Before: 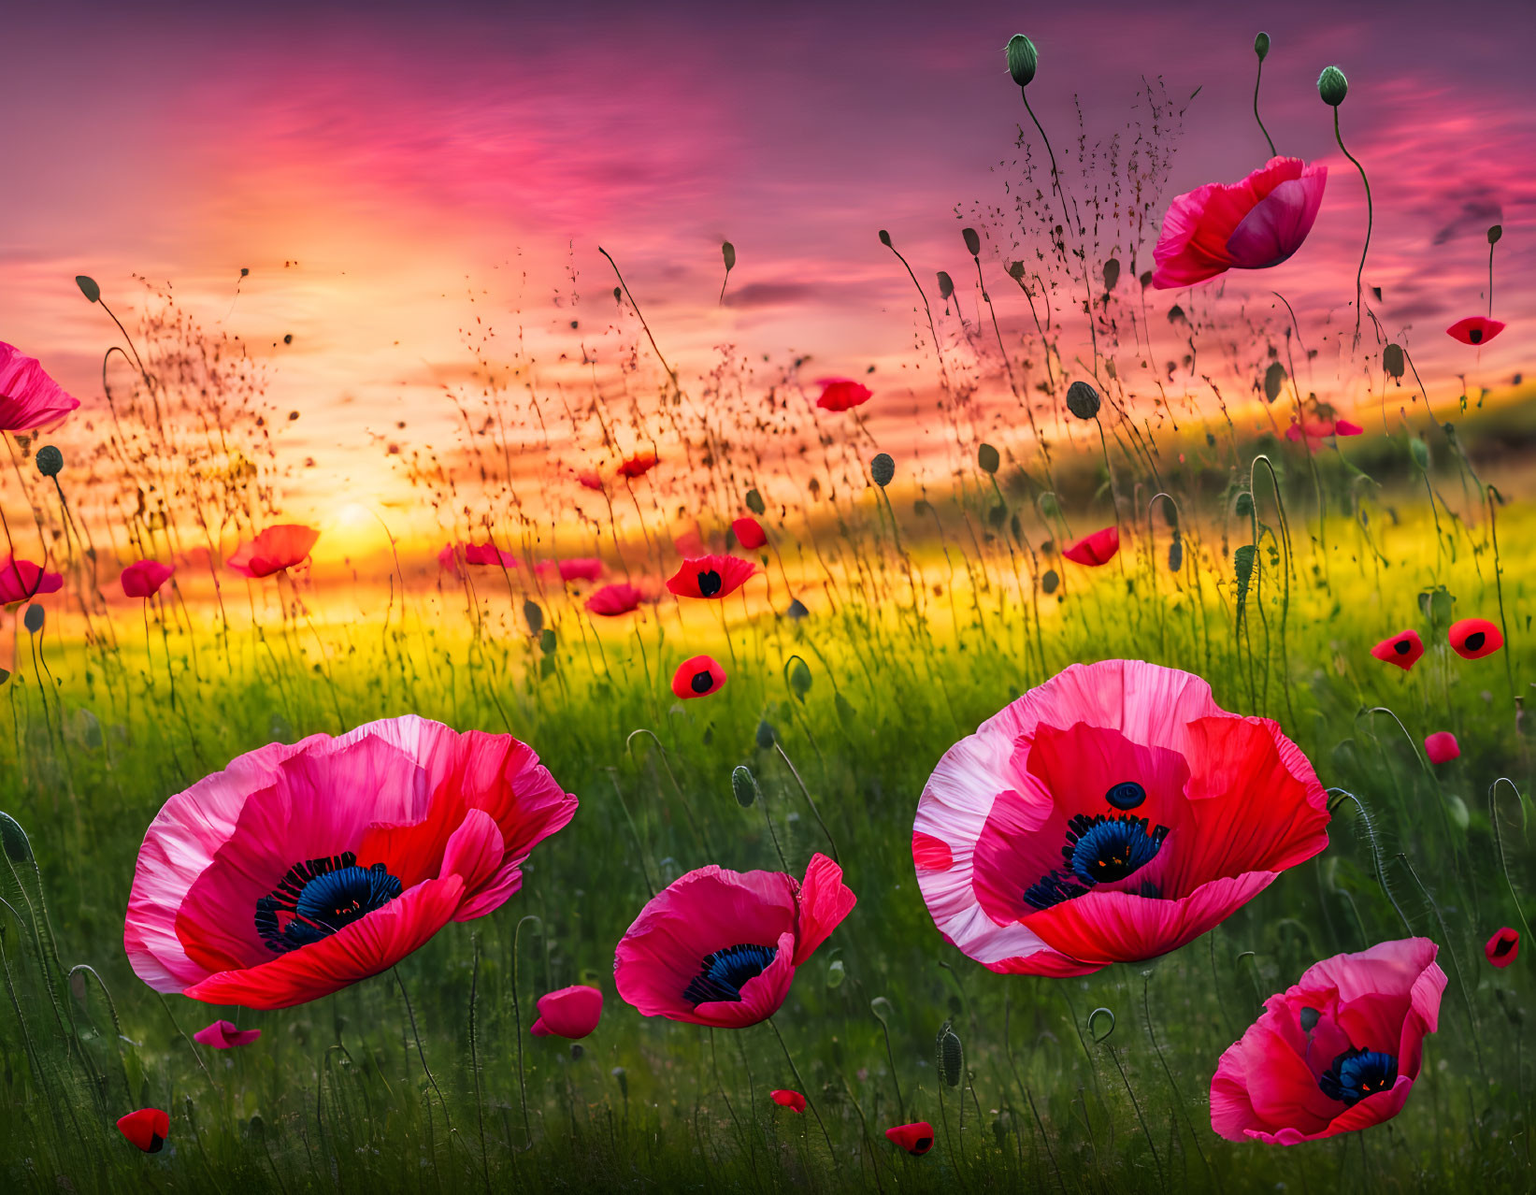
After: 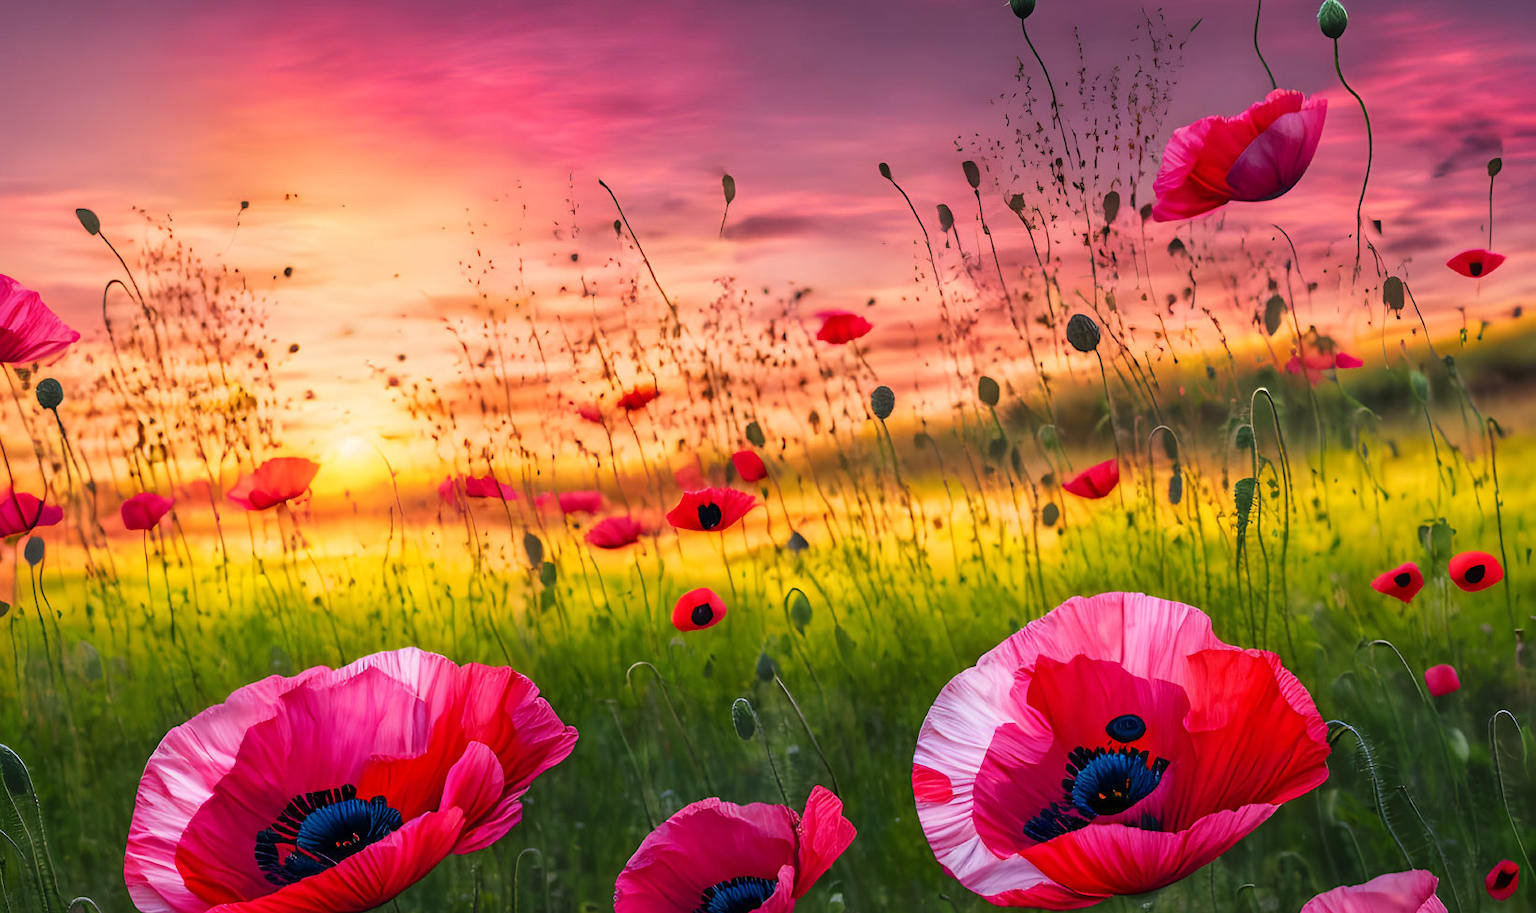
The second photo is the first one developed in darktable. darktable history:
crop: top 5.68%, bottom 17.82%
tone equalizer: on, module defaults
